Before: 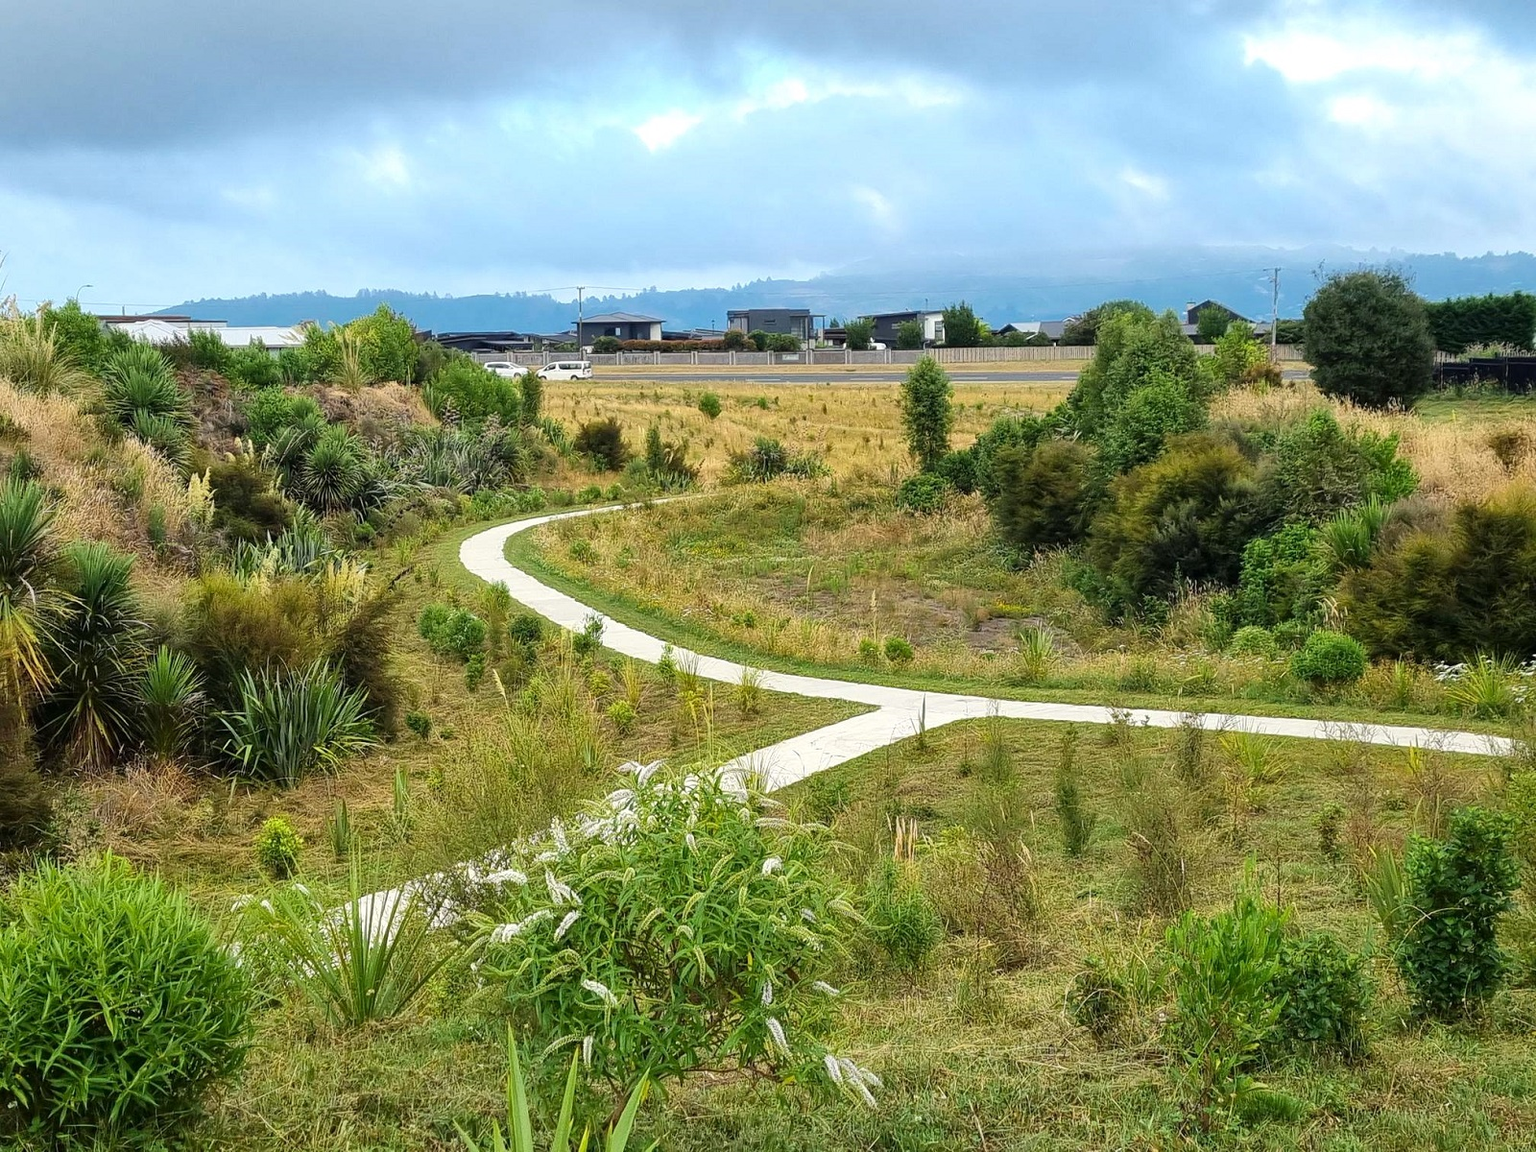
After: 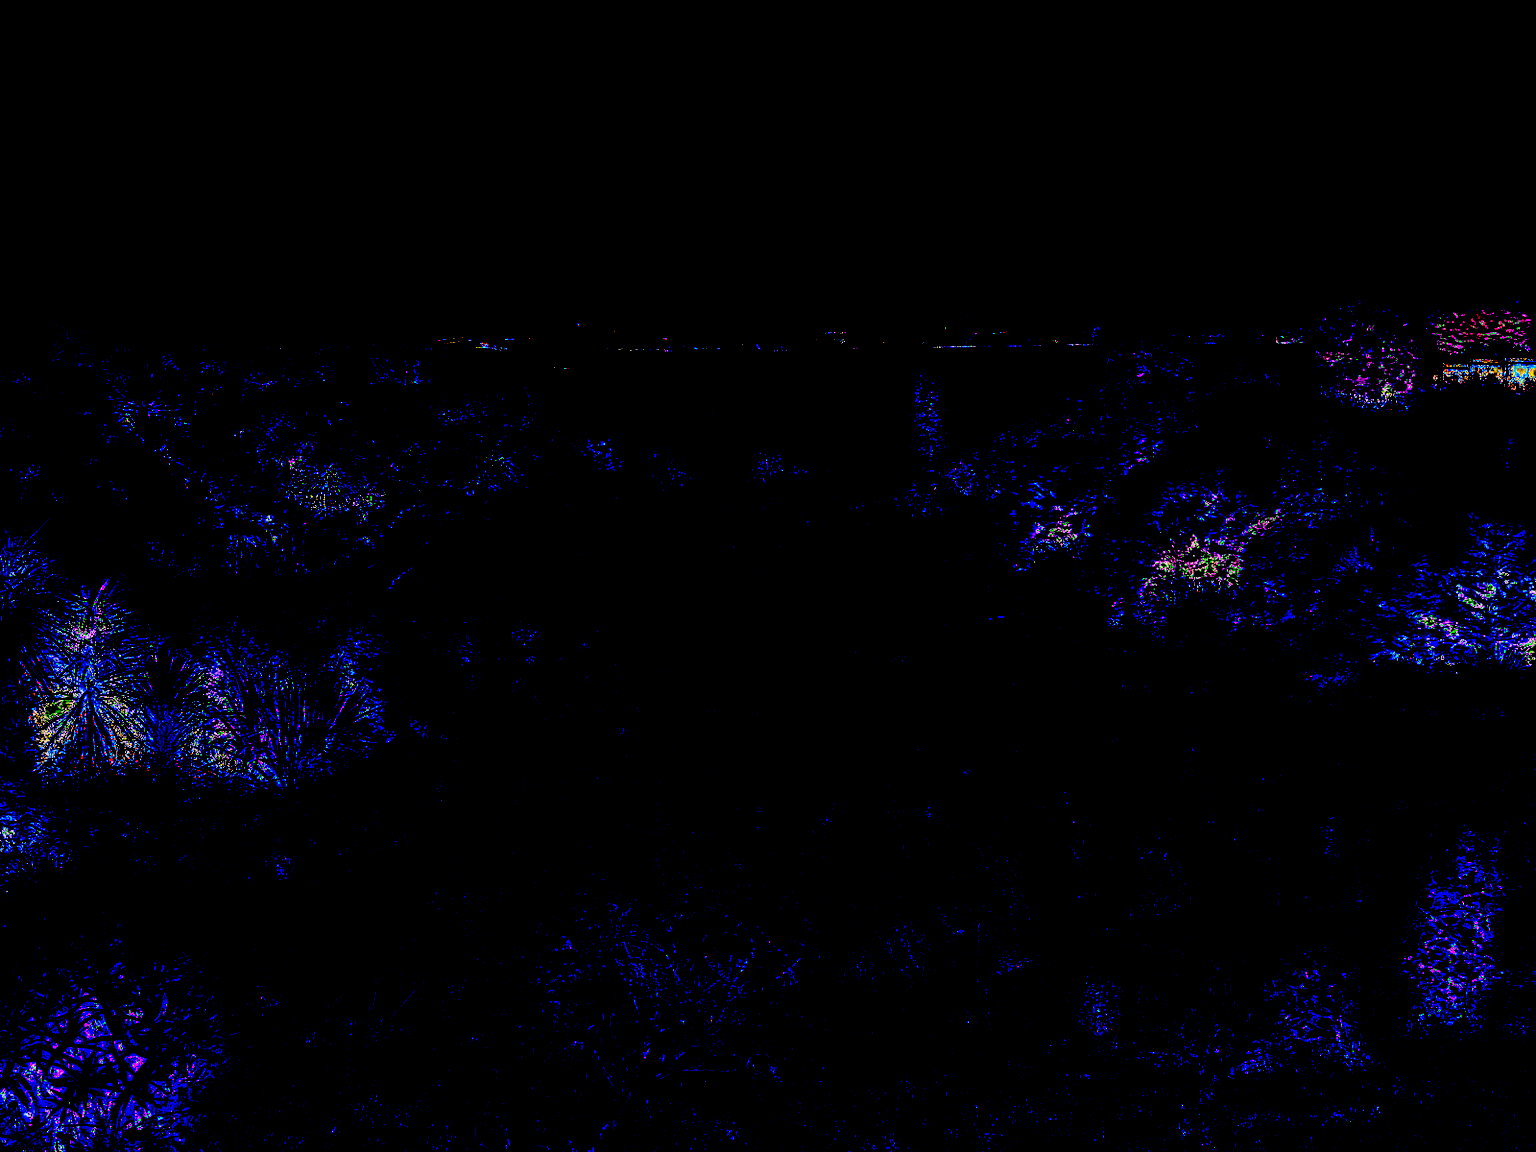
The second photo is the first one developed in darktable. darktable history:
white balance: emerald 1
exposure: exposure 8 EV, compensate highlight preservation false
shadows and highlights: soften with gaussian
color correction: highlights a* 21.88, highlights b* 22.25
